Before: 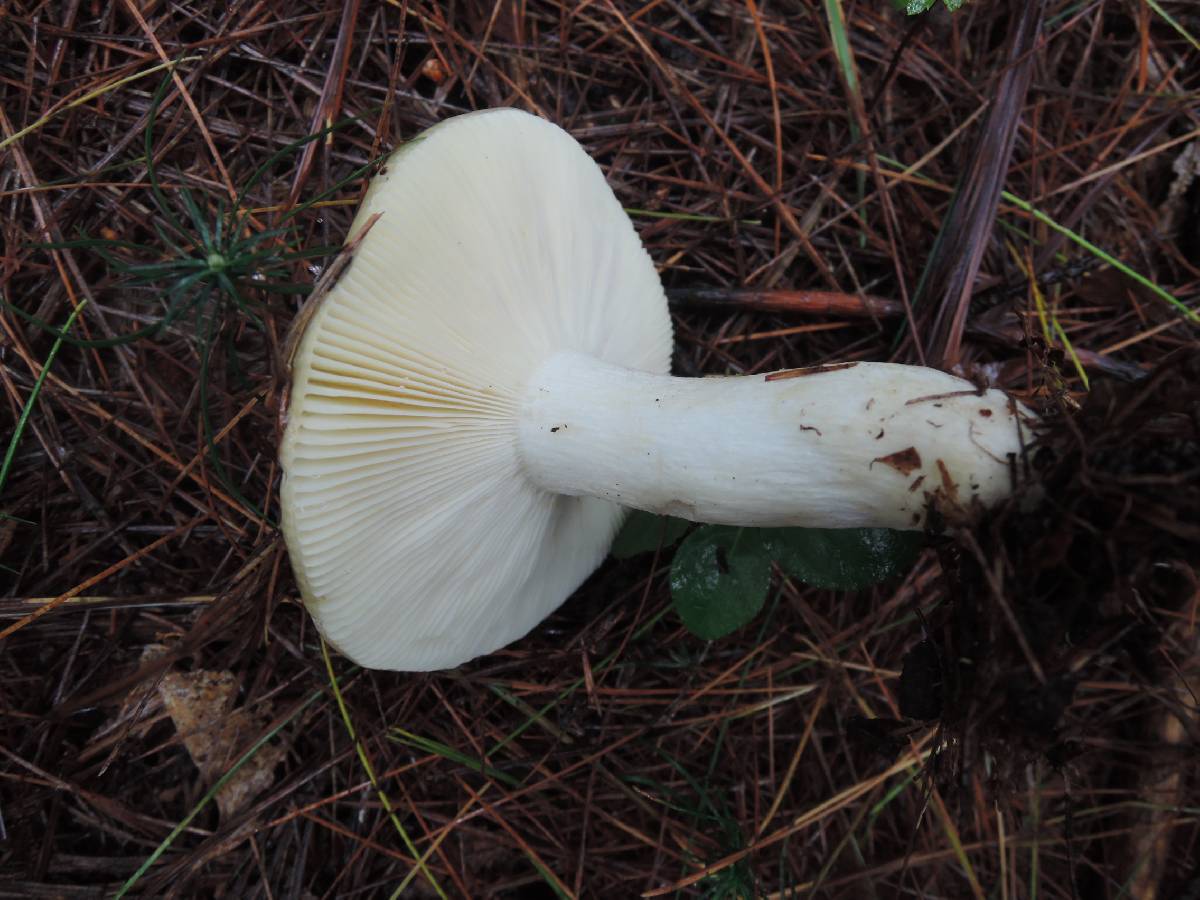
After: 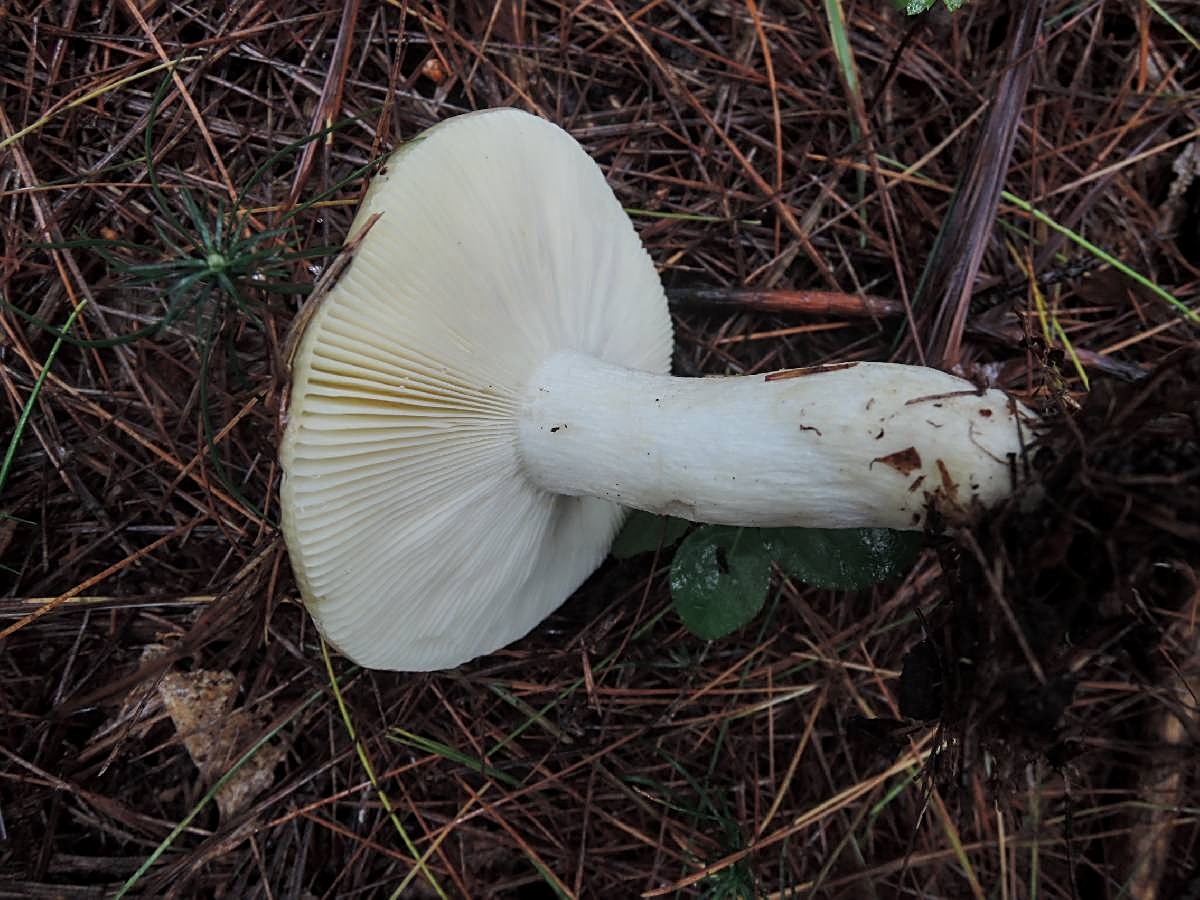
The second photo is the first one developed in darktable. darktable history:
shadows and highlights: shadows 19.2, highlights -83.49, soften with gaussian
local contrast: on, module defaults
sharpen: on, module defaults
